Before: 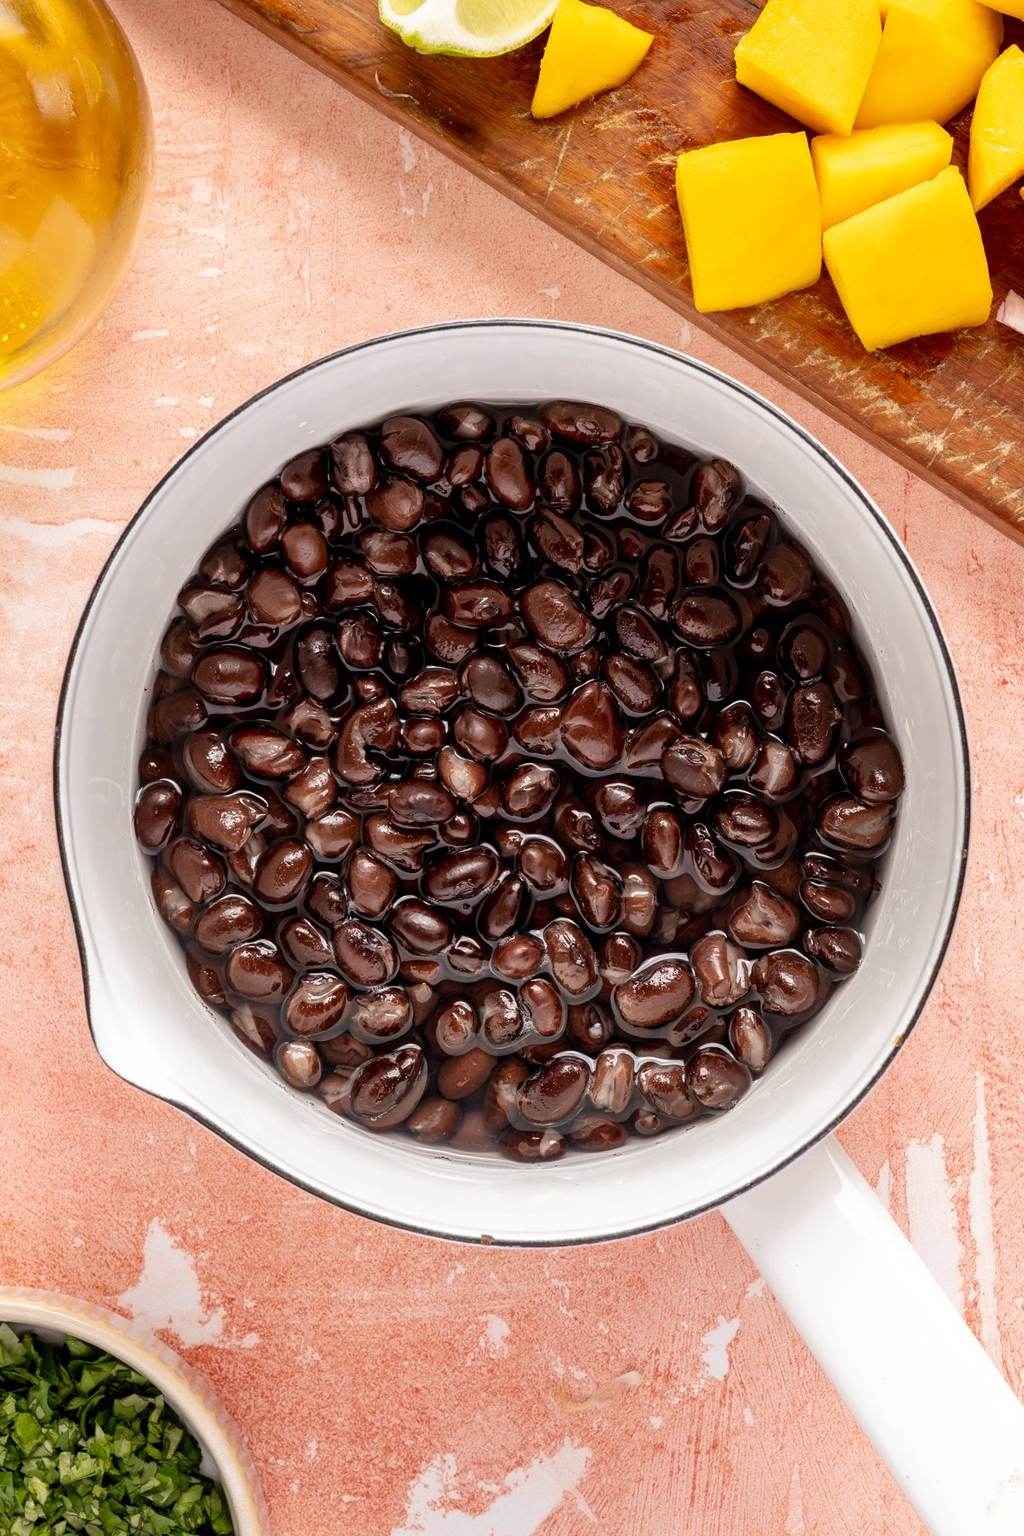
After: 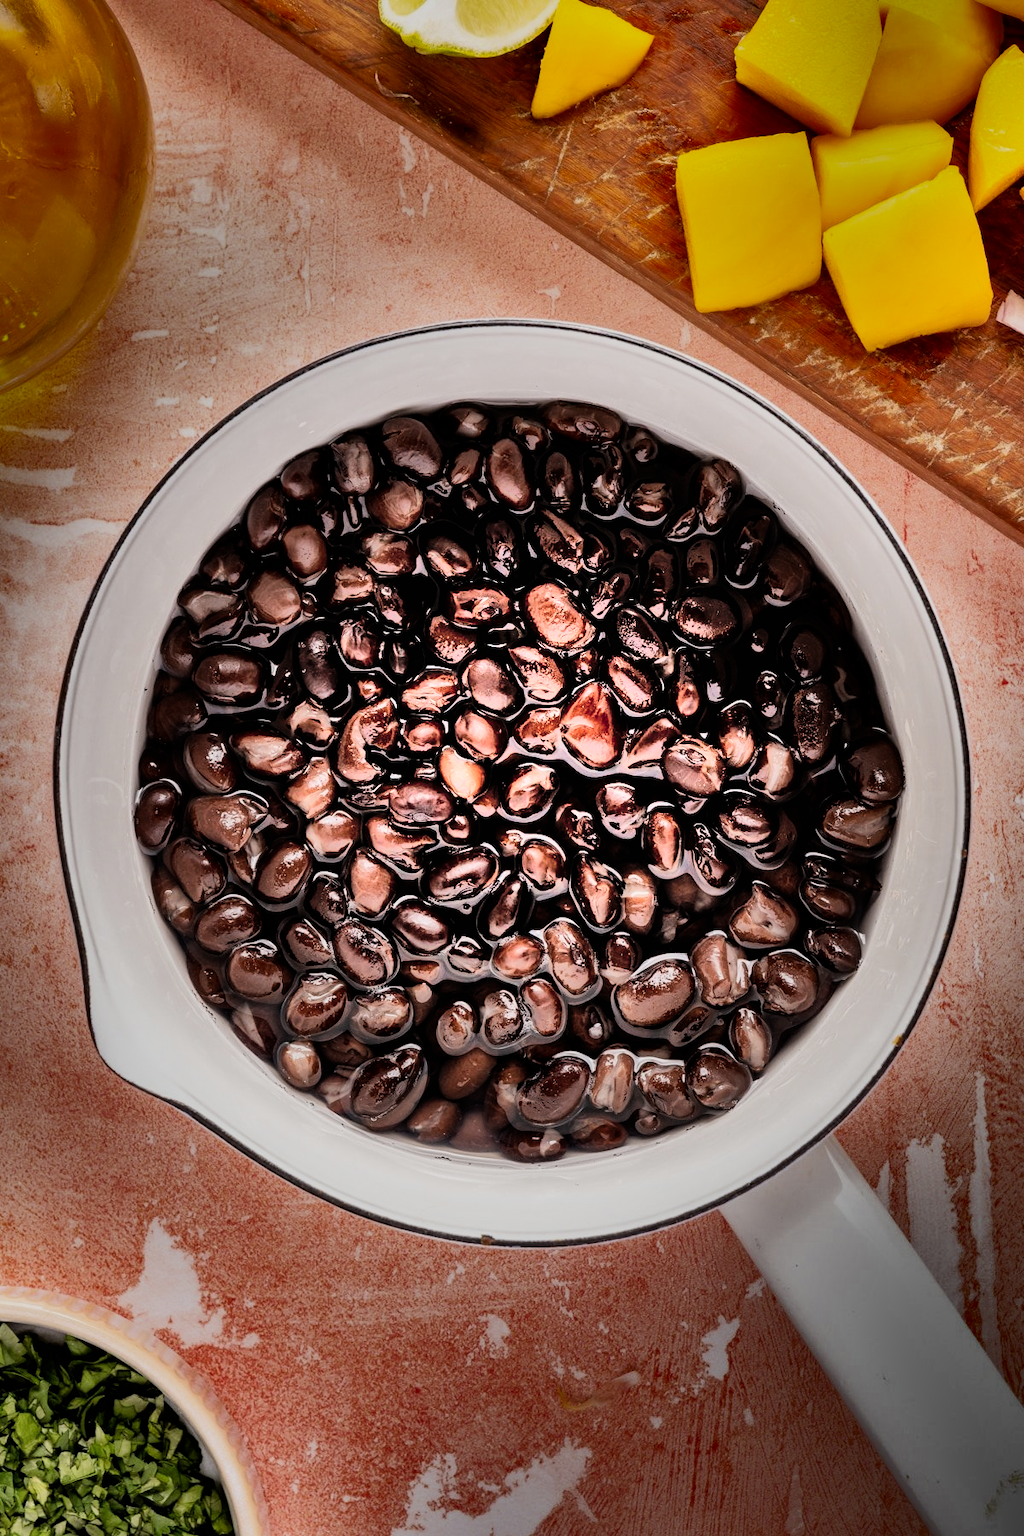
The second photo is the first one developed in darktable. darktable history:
shadows and highlights: radius 123.46, shadows 98.72, white point adjustment -3.01, highlights -99.43, soften with gaussian
filmic rgb: black relative exposure -7.96 EV, white relative exposure 4.03 EV, hardness 4.13, contrast 1.37
